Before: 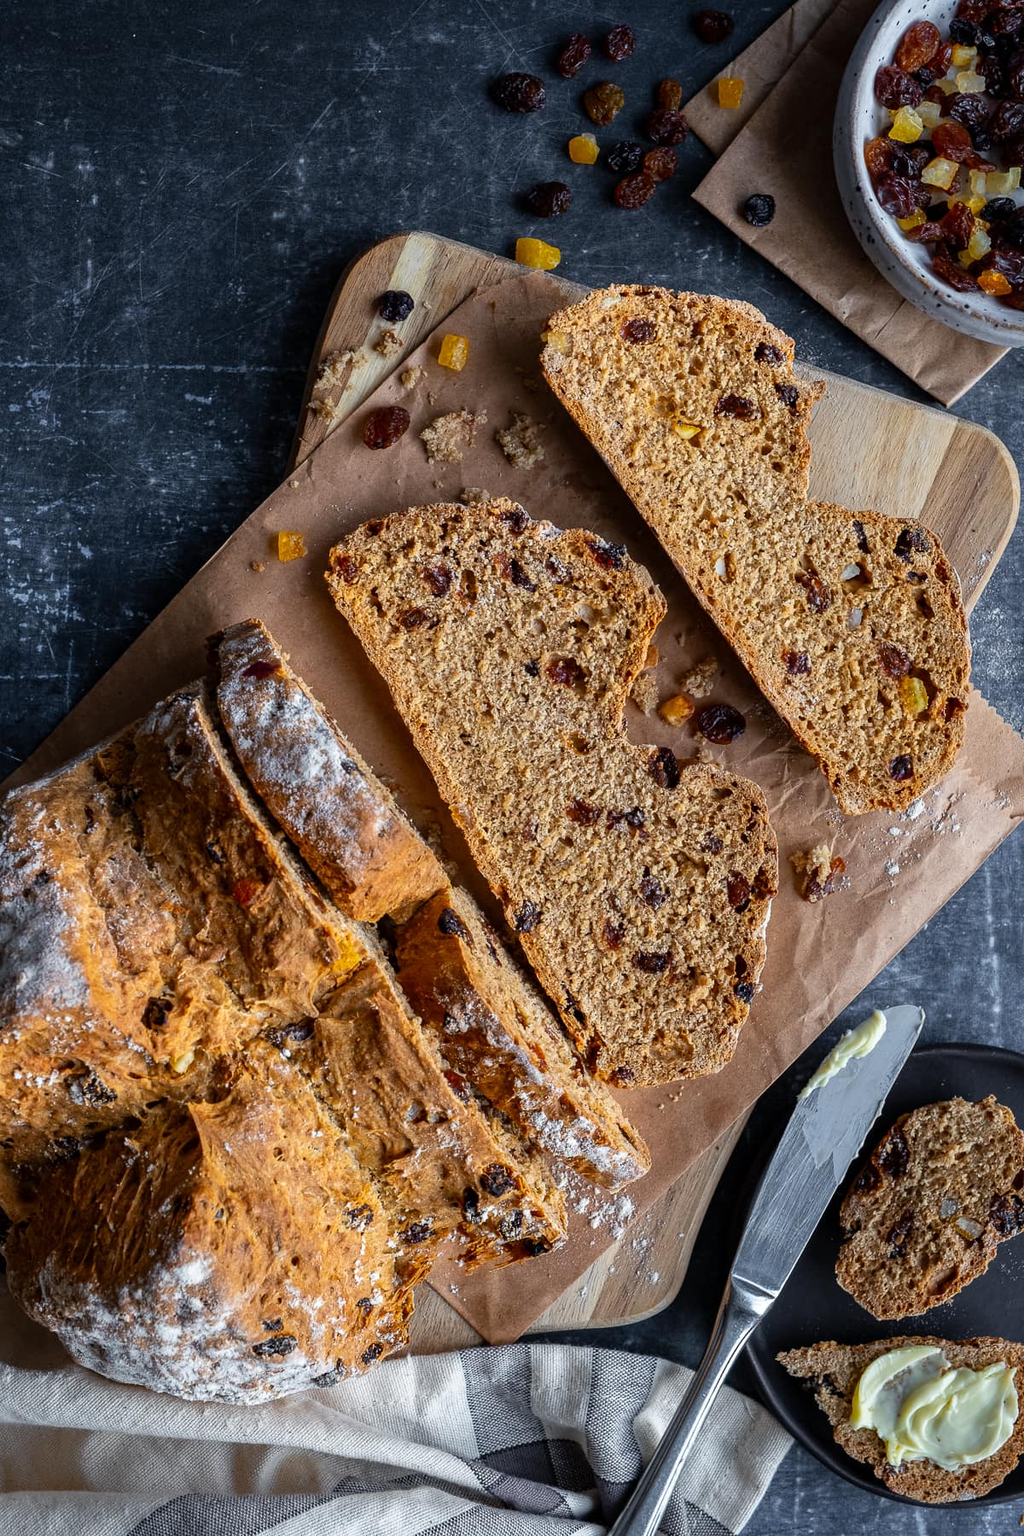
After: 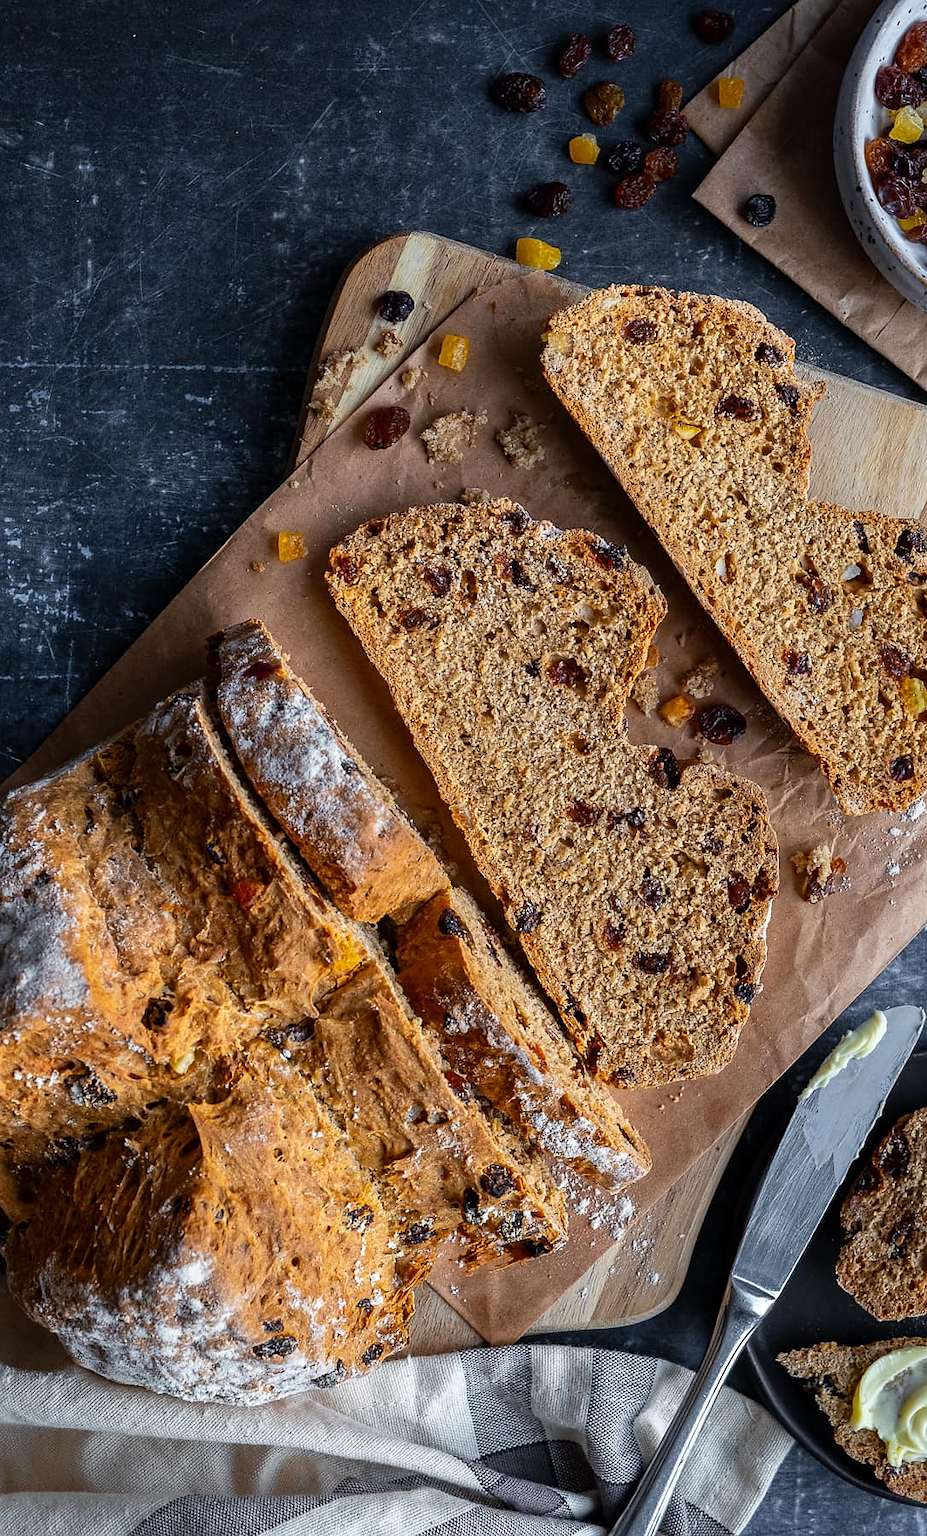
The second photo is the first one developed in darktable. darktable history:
crop: right 9.494%, bottom 0.021%
sharpen: radius 1.003, threshold 0.945
